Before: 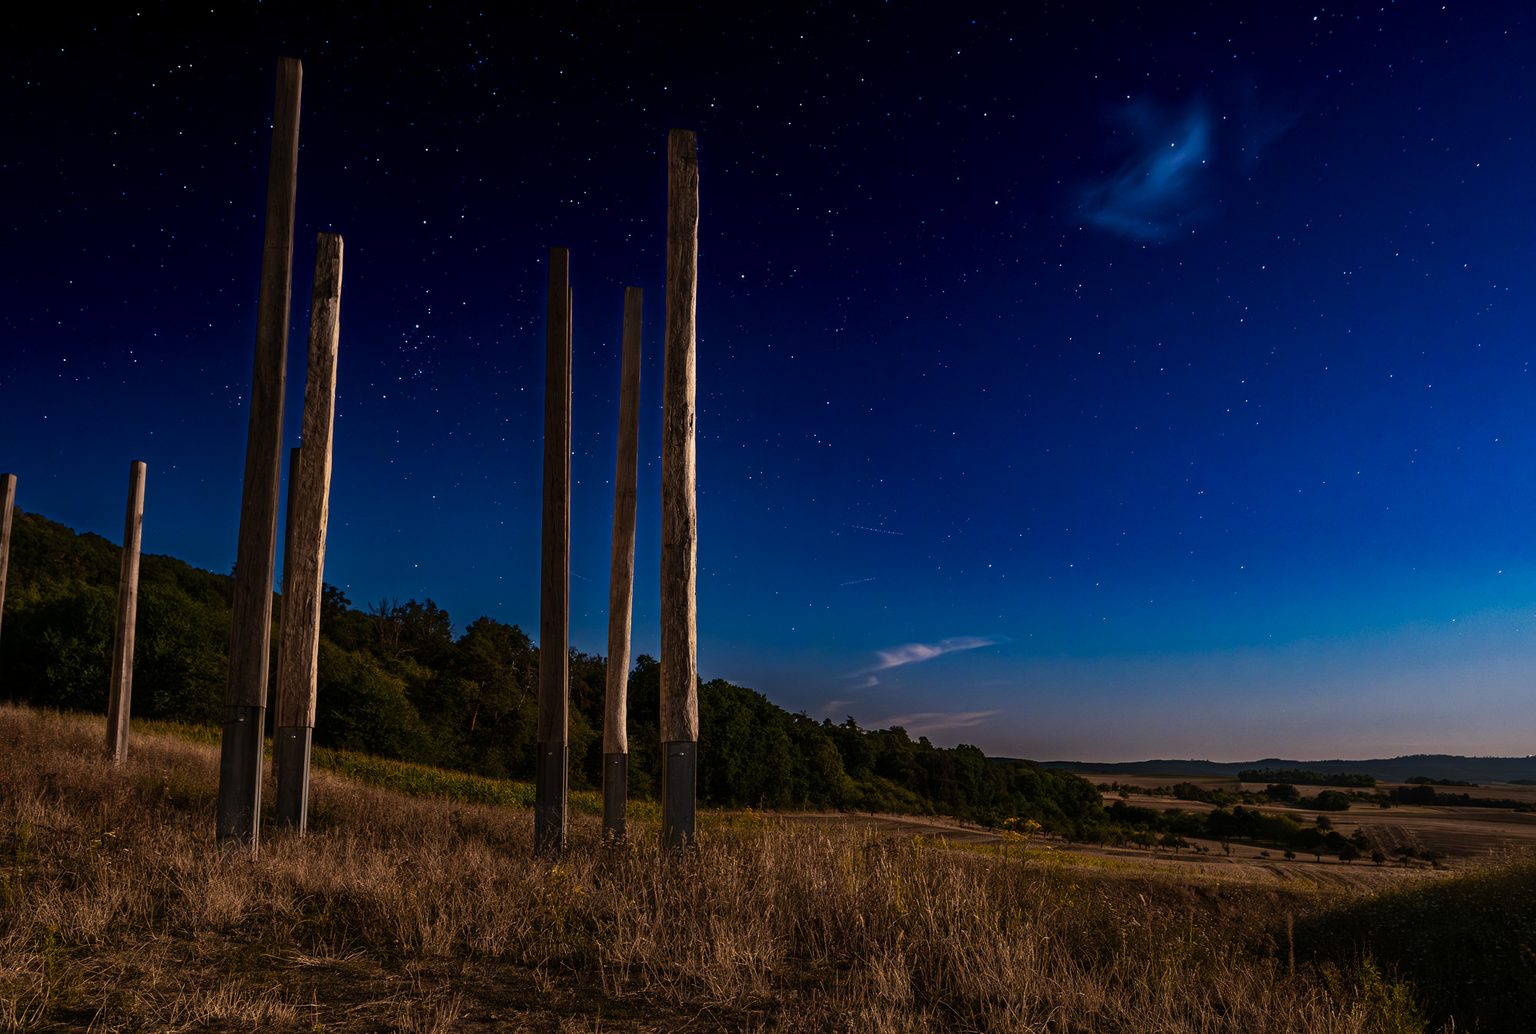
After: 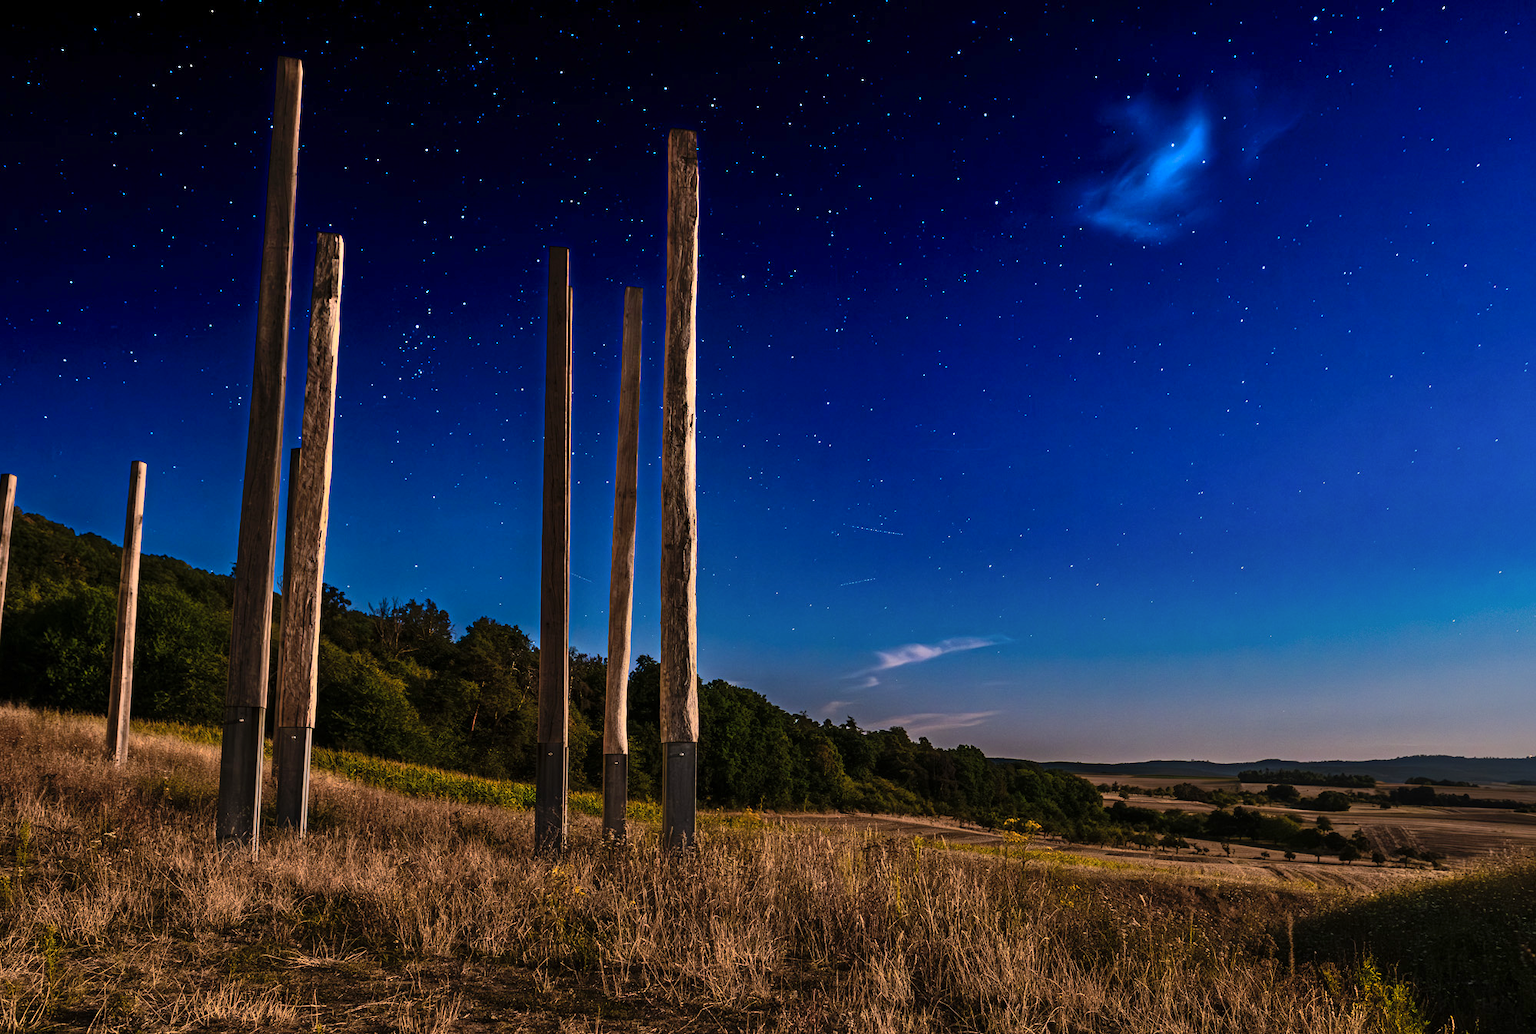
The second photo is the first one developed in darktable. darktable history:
shadows and highlights: shadows 52.76, soften with gaussian
